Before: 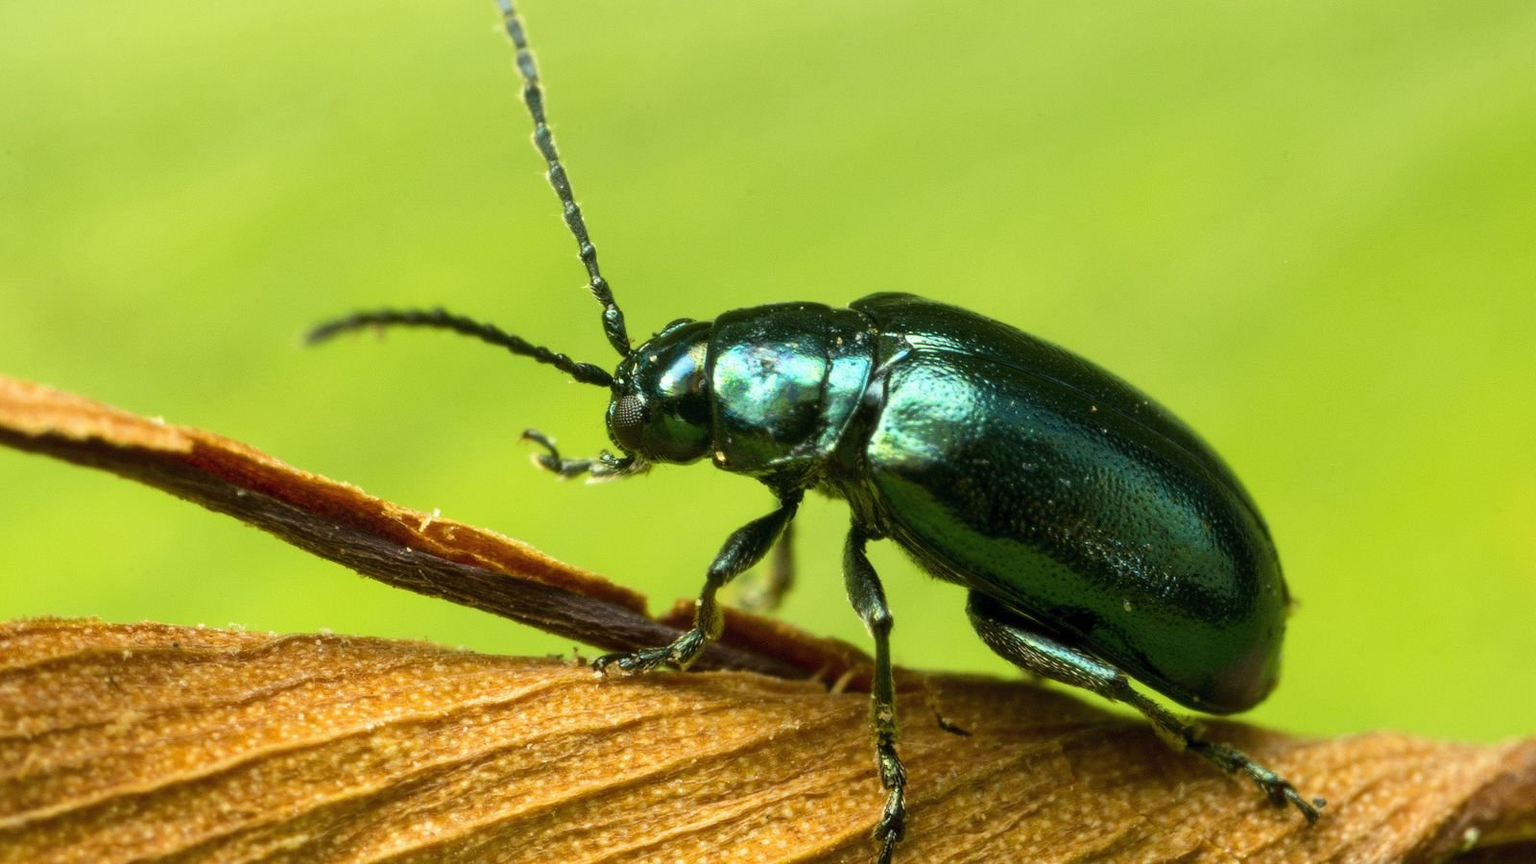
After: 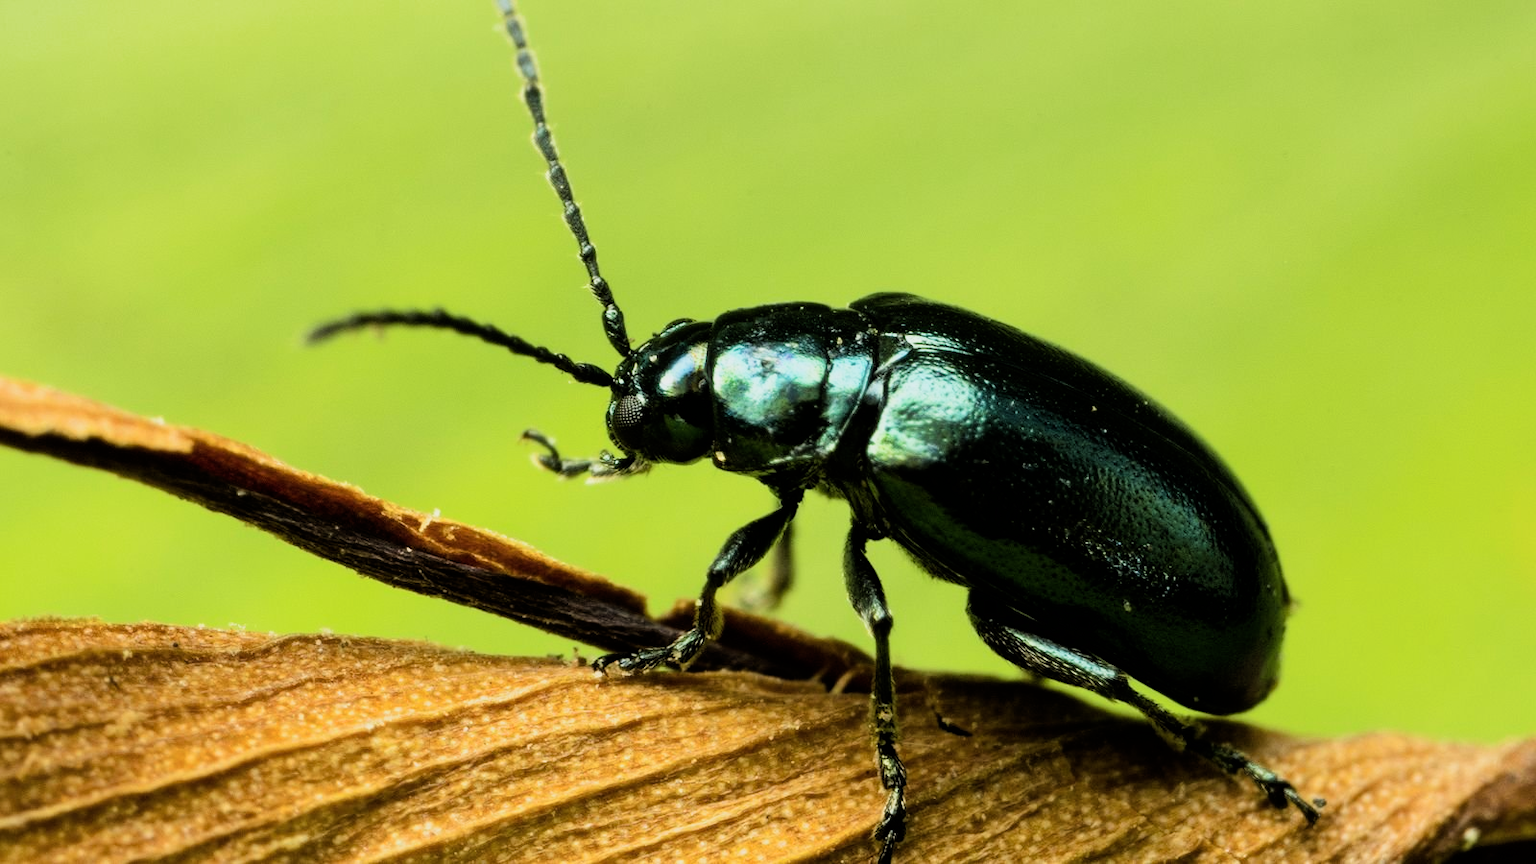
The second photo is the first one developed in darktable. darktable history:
filmic rgb: black relative exposure -5.04 EV, white relative exposure 3.53 EV, threshold 3.01 EV, hardness 3.16, contrast 1.399, highlights saturation mix -48.85%, enable highlight reconstruction true
